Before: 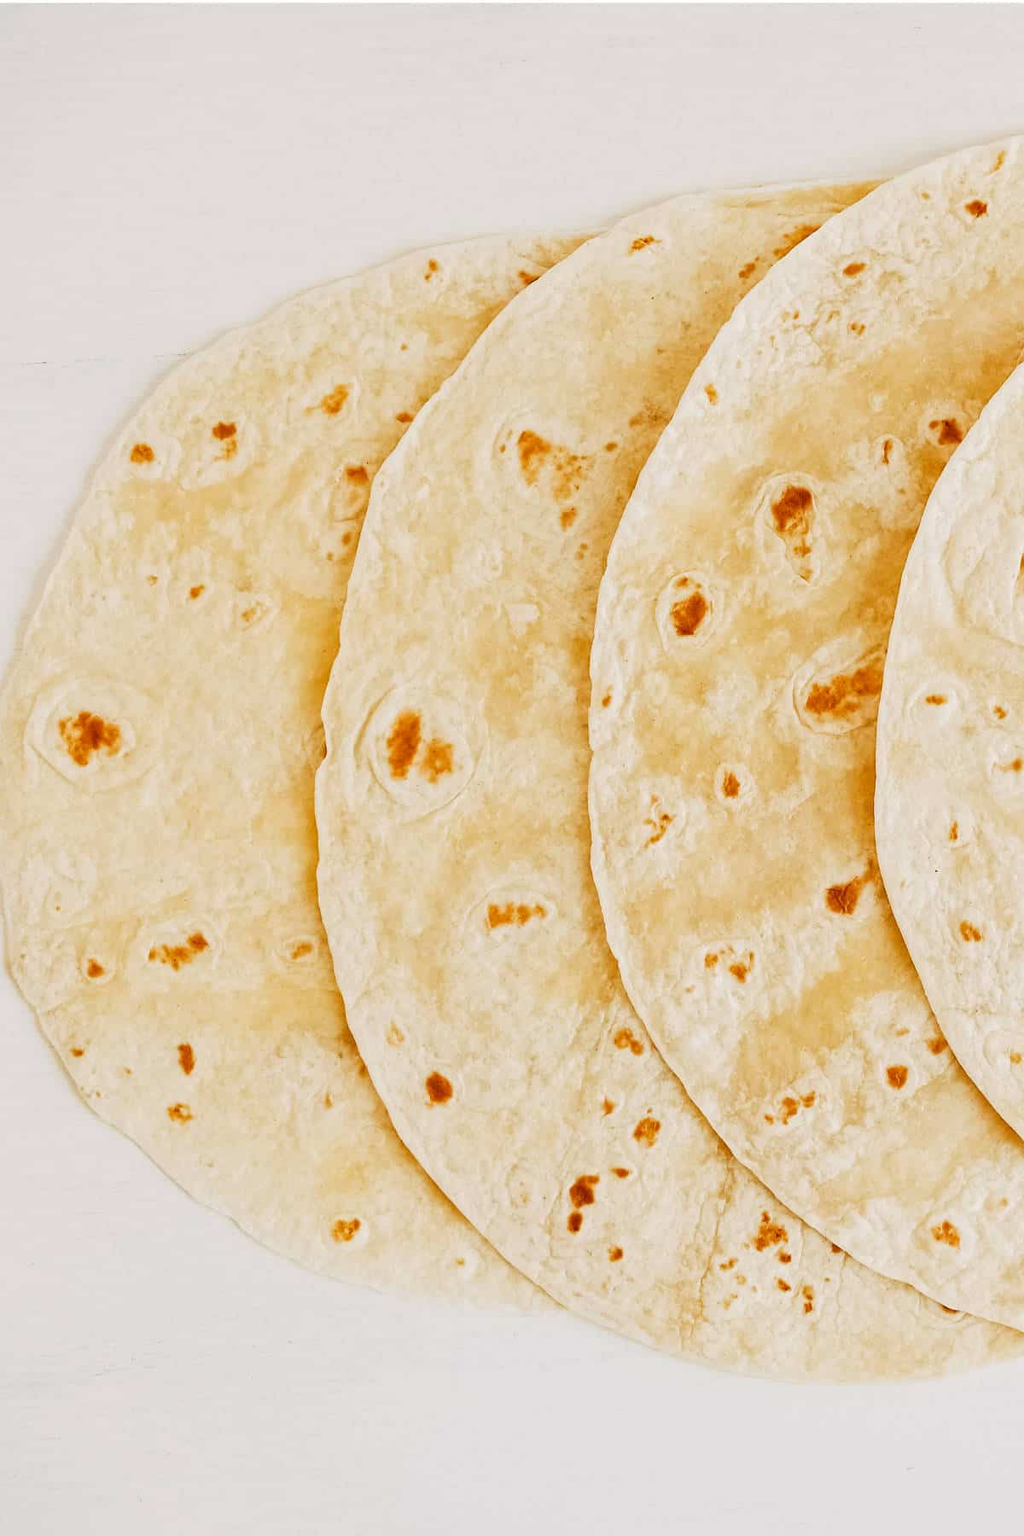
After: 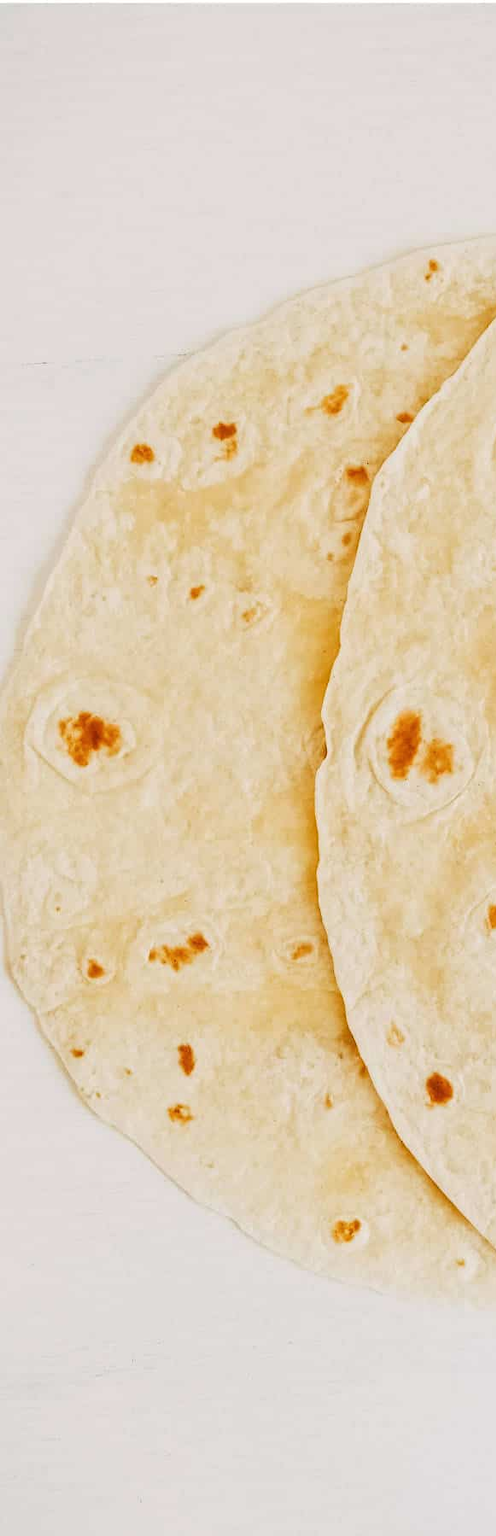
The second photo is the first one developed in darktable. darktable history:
crop and rotate: left 0.011%, top 0%, right 51.432%
color correction: highlights b* -0.059, saturation 0.986
